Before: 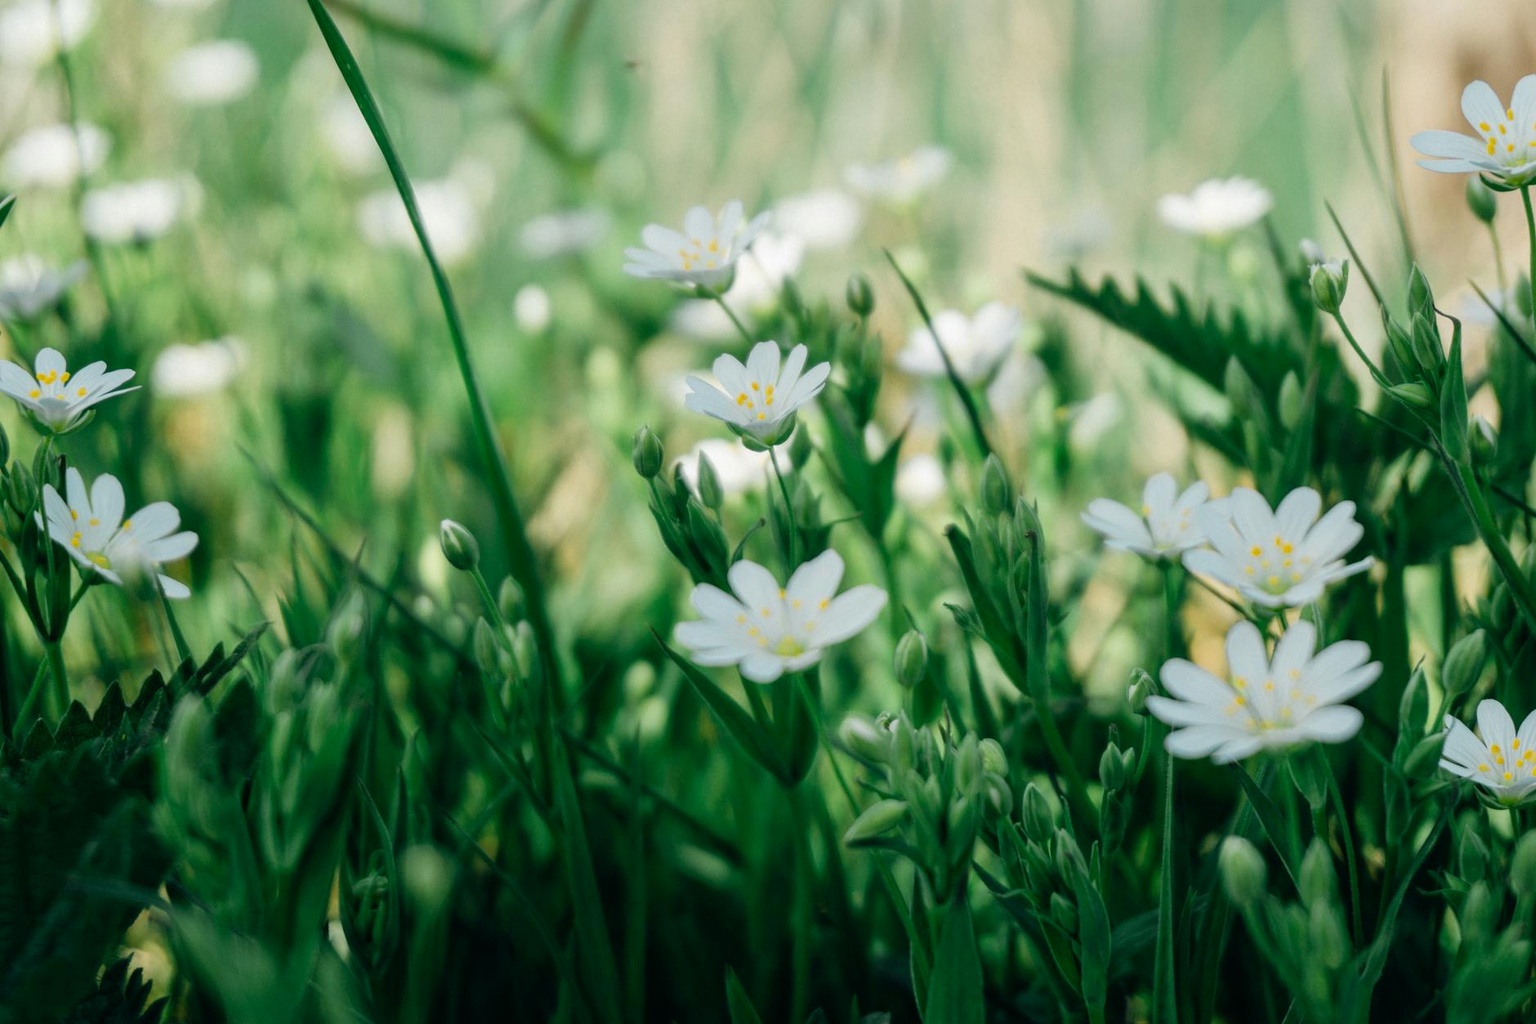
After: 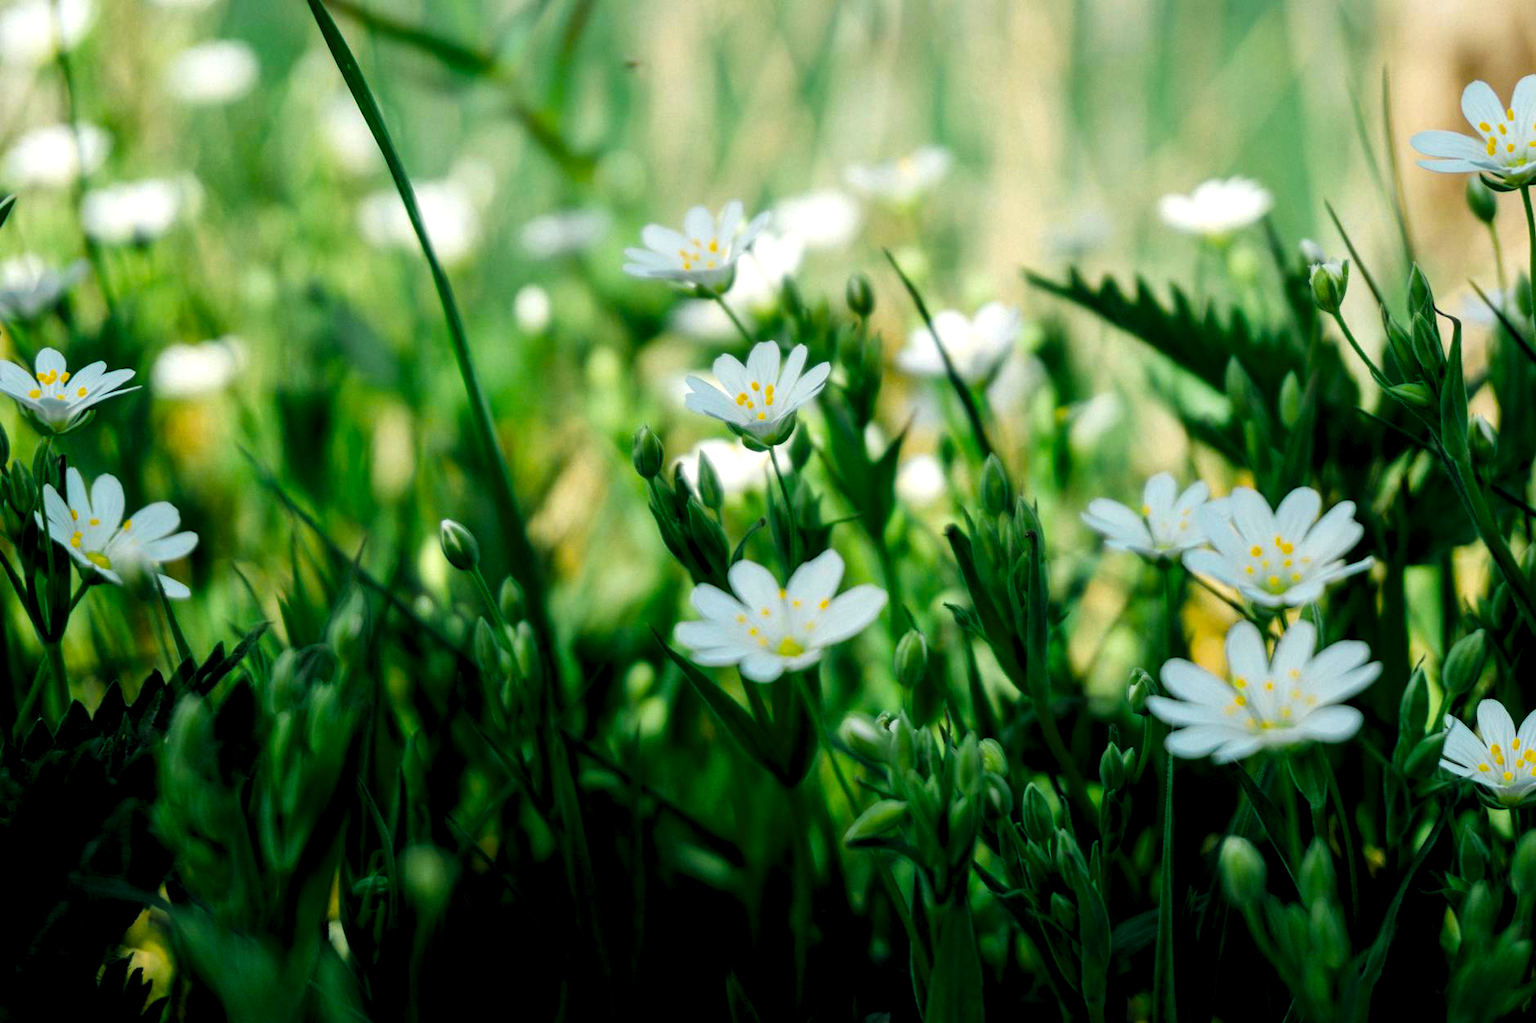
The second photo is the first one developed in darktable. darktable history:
color balance rgb: shadows lift › chroma 0.949%, shadows lift › hue 112.89°, linear chroma grading › global chroma 15.403%, perceptual saturation grading › global saturation 25.054%, perceptual brilliance grading › highlights 8.64%, perceptual brilliance grading › mid-tones 3.787%, perceptual brilliance grading › shadows 1.788%, global vibrance 21.393%
levels: black 0.092%, levels [0.116, 0.574, 1]
